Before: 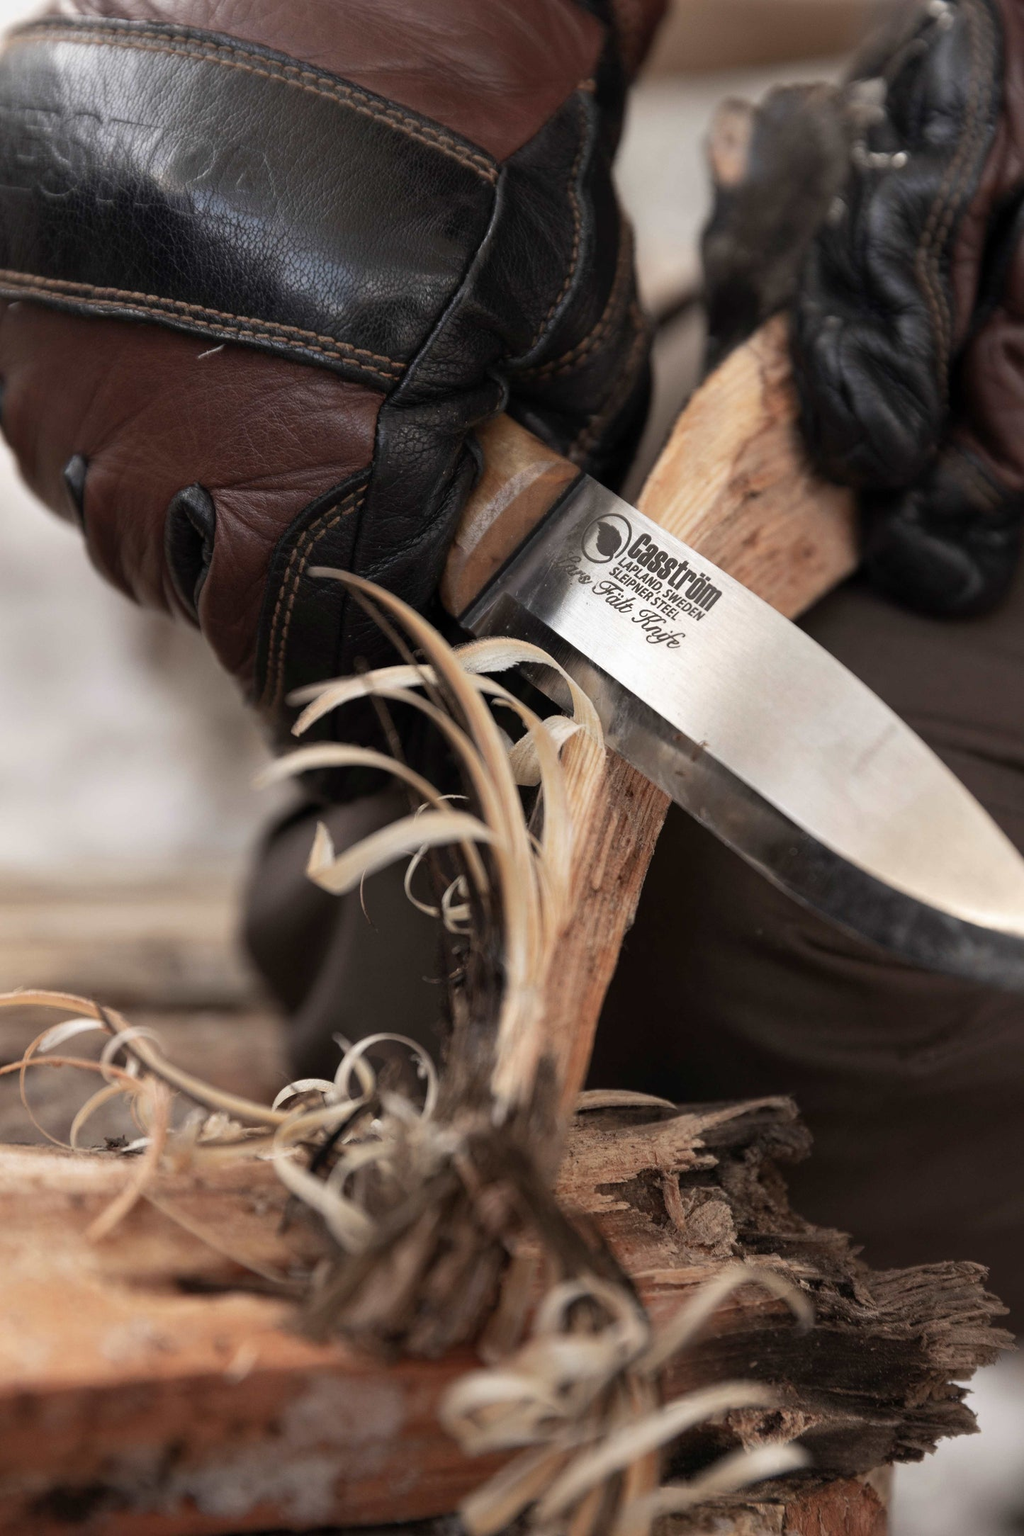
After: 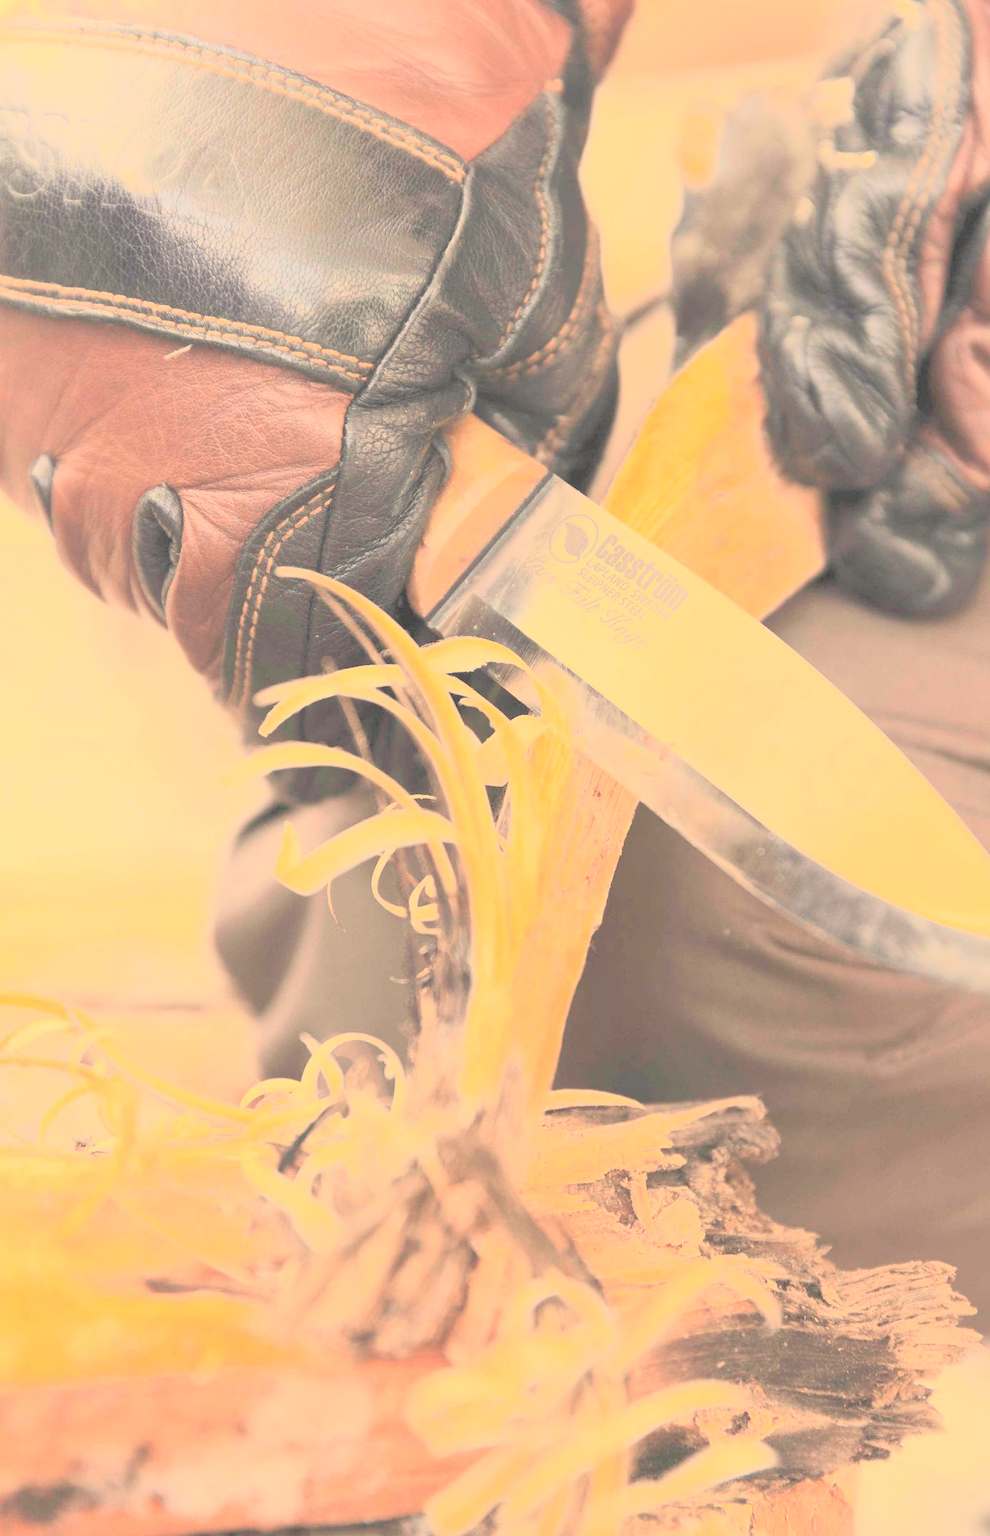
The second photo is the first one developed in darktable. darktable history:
contrast brightness saturation: contrast 0.39, brightness 0.53
crop and rotate: left 3.238%
exposure: black level correction 0, exposure 2.138 EV, compensate exposure bias true, compensate highlight preservation false
local contrast: detail 70%
global tonemap: drago (0.7, 100)
white balance: red 1.138, green 0.996, blue 0.812
